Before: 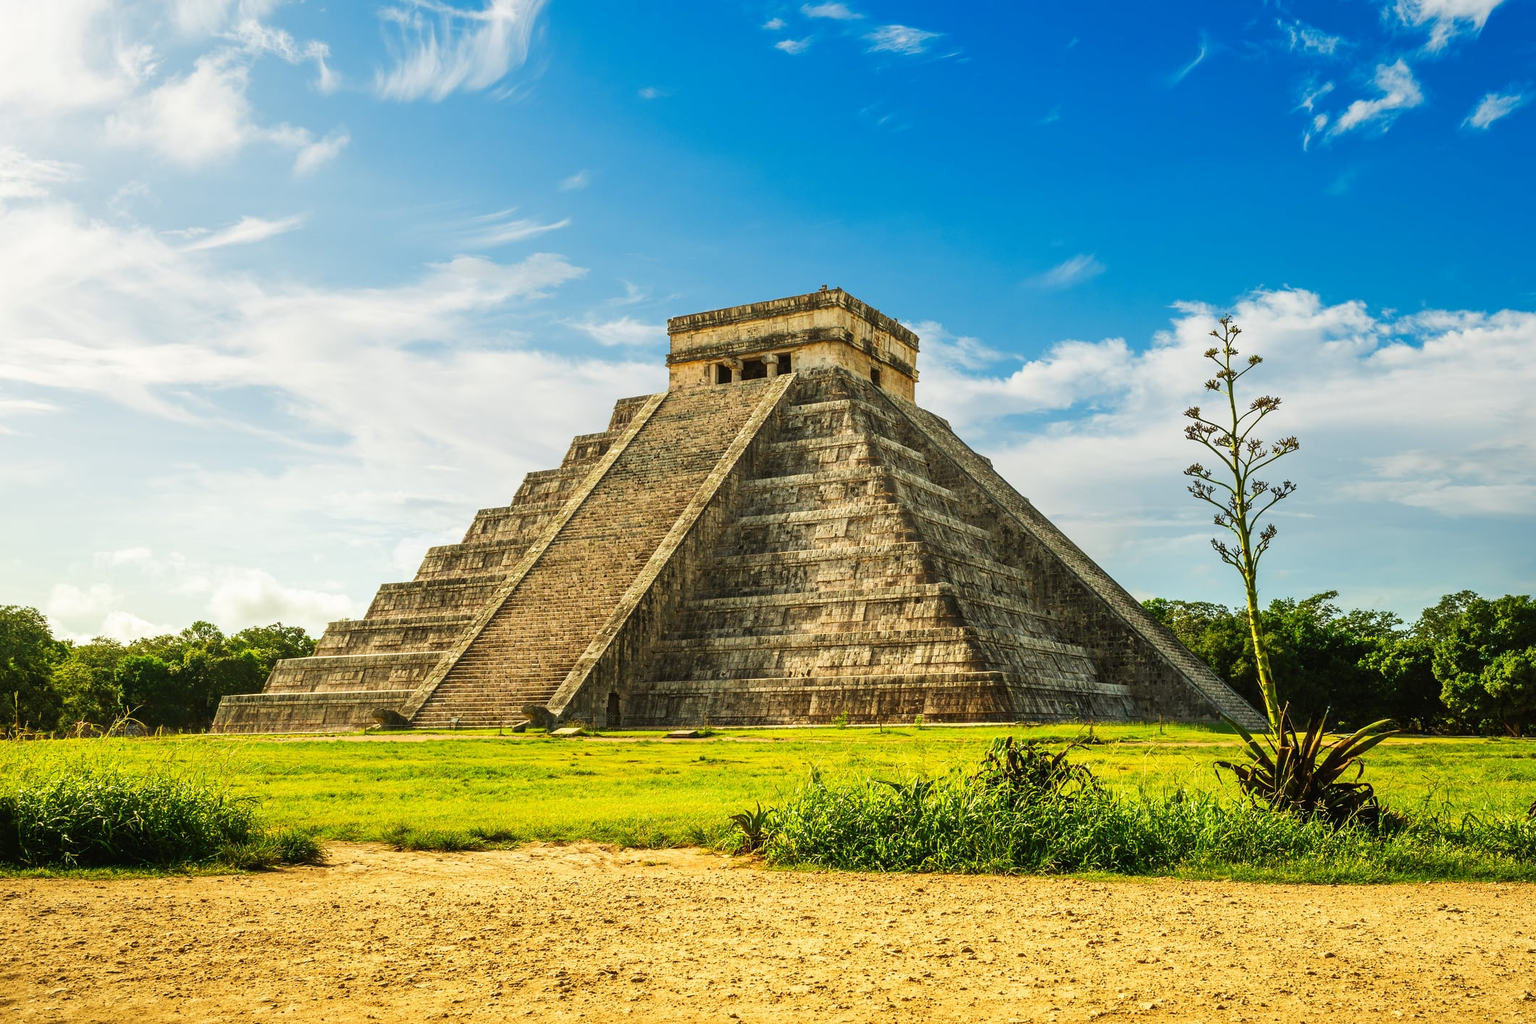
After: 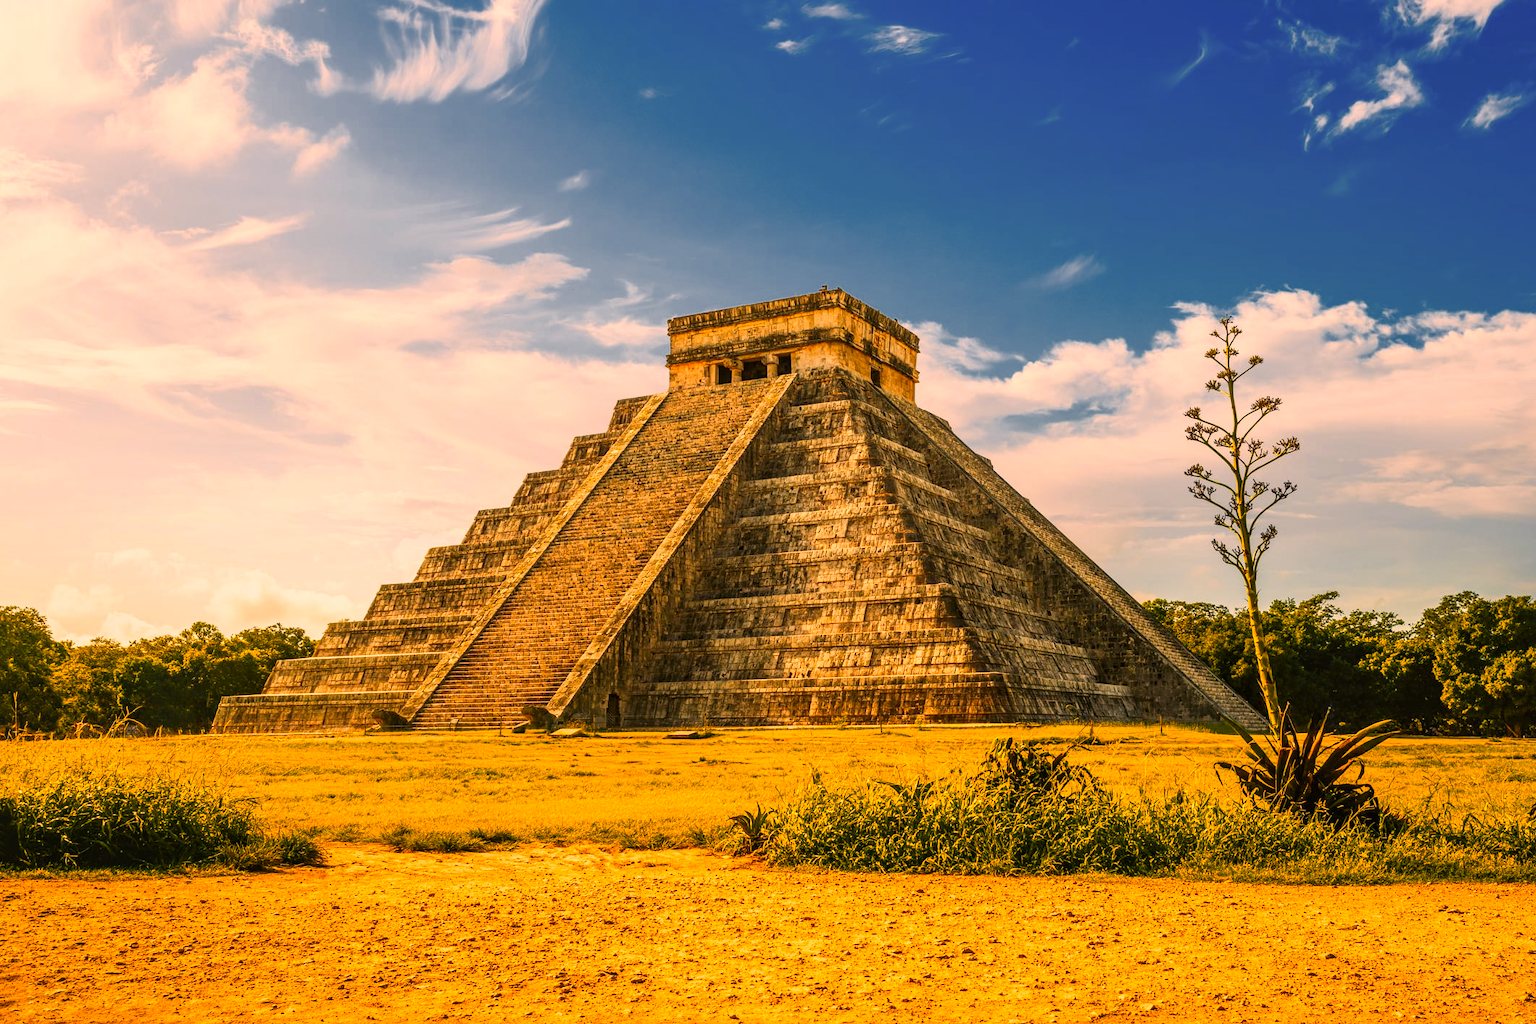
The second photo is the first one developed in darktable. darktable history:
crop: left 0.054%
local contrast: on, module defaults
color correction: highlights a* 17.83, highlights b* 18.74
color zones: curves: ch0 [(0, 0.499) (0.143, 0.5) (0.286, 0.5) (0.429, 0.476) (0.571, 0.284) (0.714, 0.243) (0.857, 0.449) (1, 0.499)]; ch1 [(0, 0.532) (0.143, 0.645) (0.286, 0.696) (0.429, 0.211) (0.571, 0.504) (0.714, 0.493) (0.857, 0.495) (1, 0.532)]; ch2 [(0, 0.5) (0.143, 0.5) (0.286, 0.427) (0.429, 0.324) (0.571, 0.5) (0.714, 0.5) (0.857, 0.5) (1, 0.5)]
